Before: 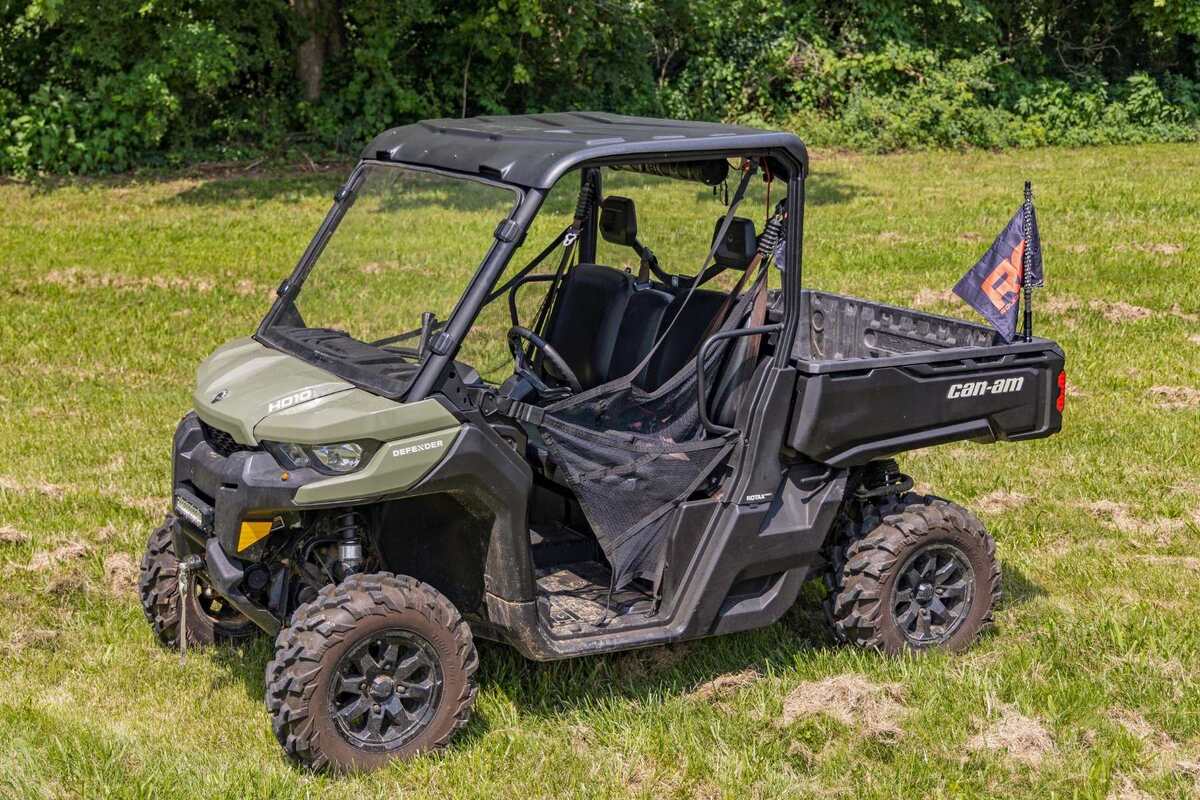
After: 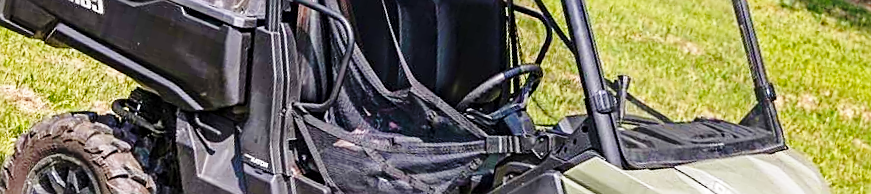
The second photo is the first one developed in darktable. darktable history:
crop and rotate: angle 16.12°, top 30.835%, bottom 35.653%
sharpen: on, module defaults
base curve: curves: ch0 [(0, 0) (0.028, 0.03) (0.121, 0.232) (0.46, 0.748) (0.859, 0.968) (1, 1)], preserve colors none
